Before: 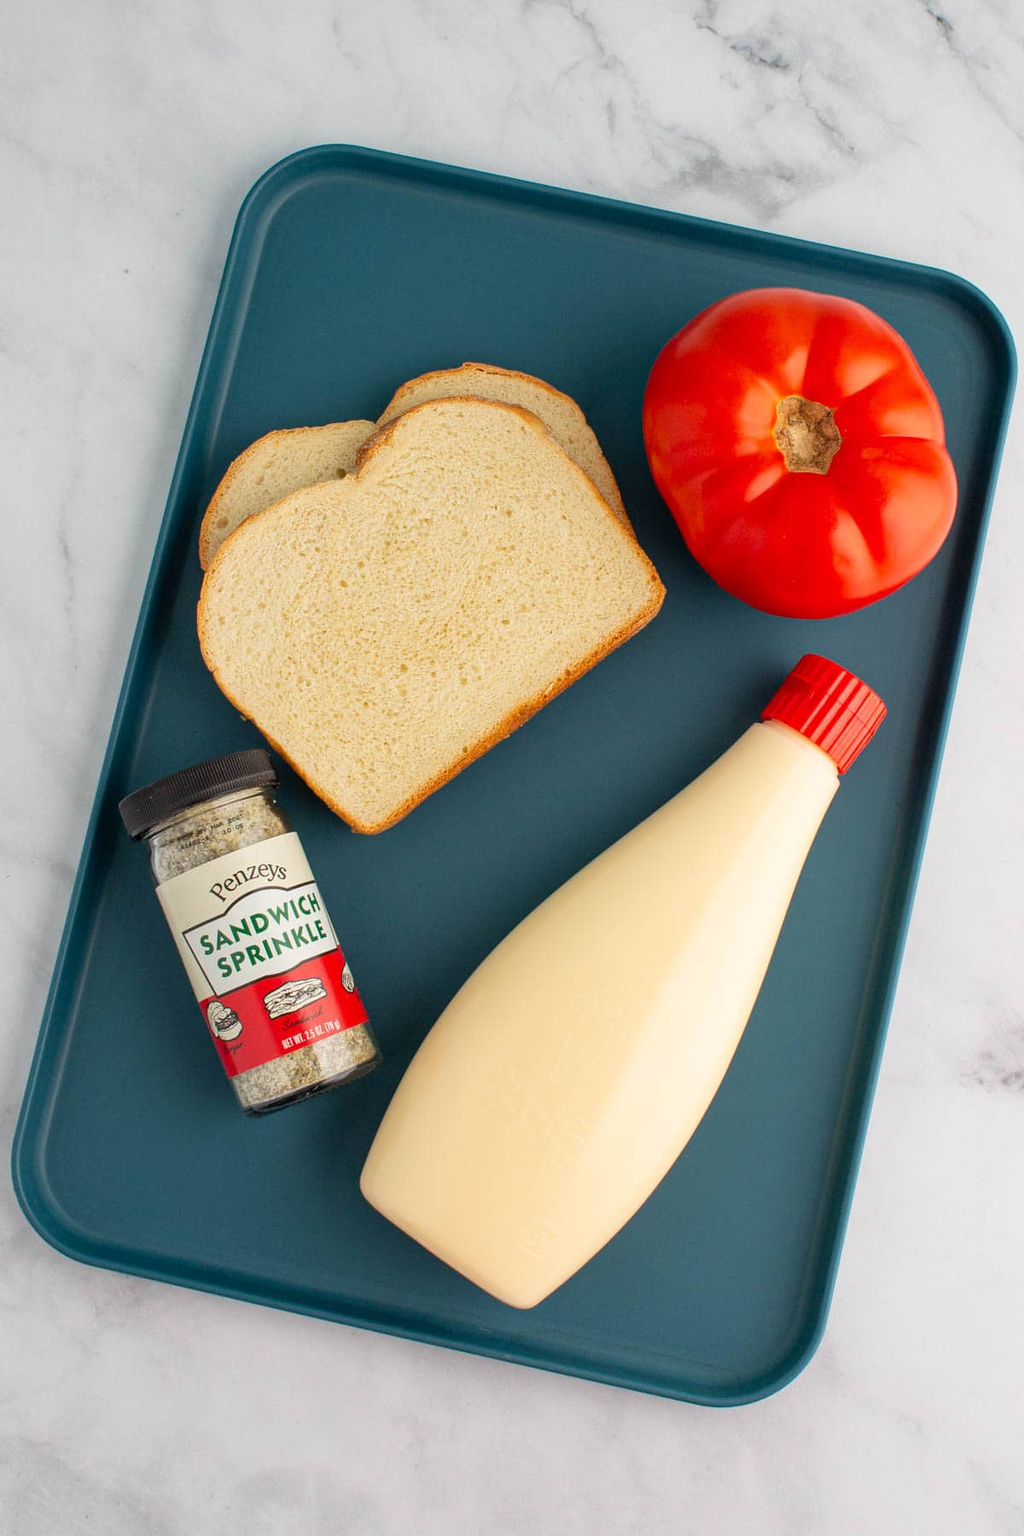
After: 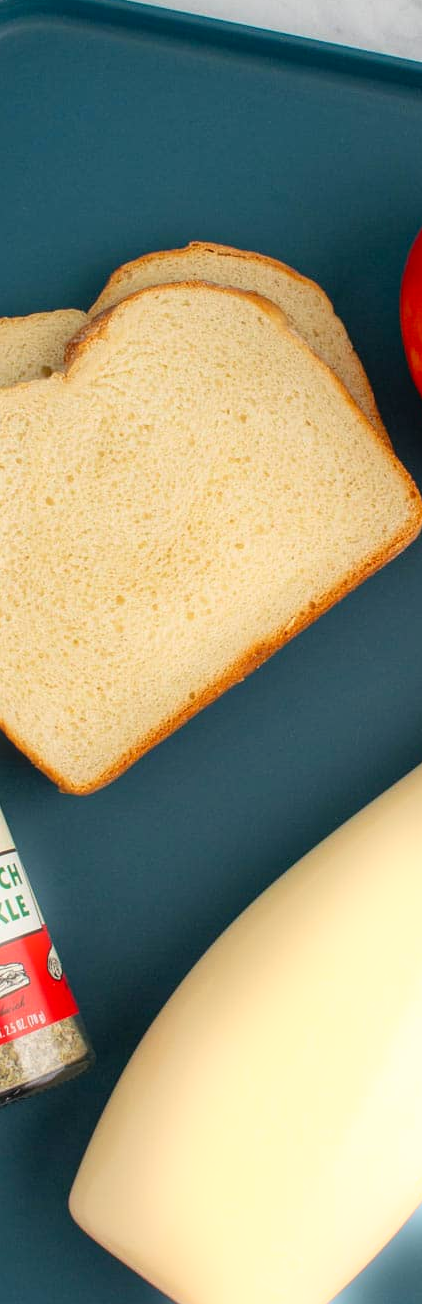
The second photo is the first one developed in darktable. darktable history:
bloom: size 5%, threshold 95%, strength 15%
contrast brightness saturation: contrast -0.02, brightness -0.01, saturation 0.03
crop and rotate: left 29.476%, top 10.214%, right 35.32%, bottom 17.333%
